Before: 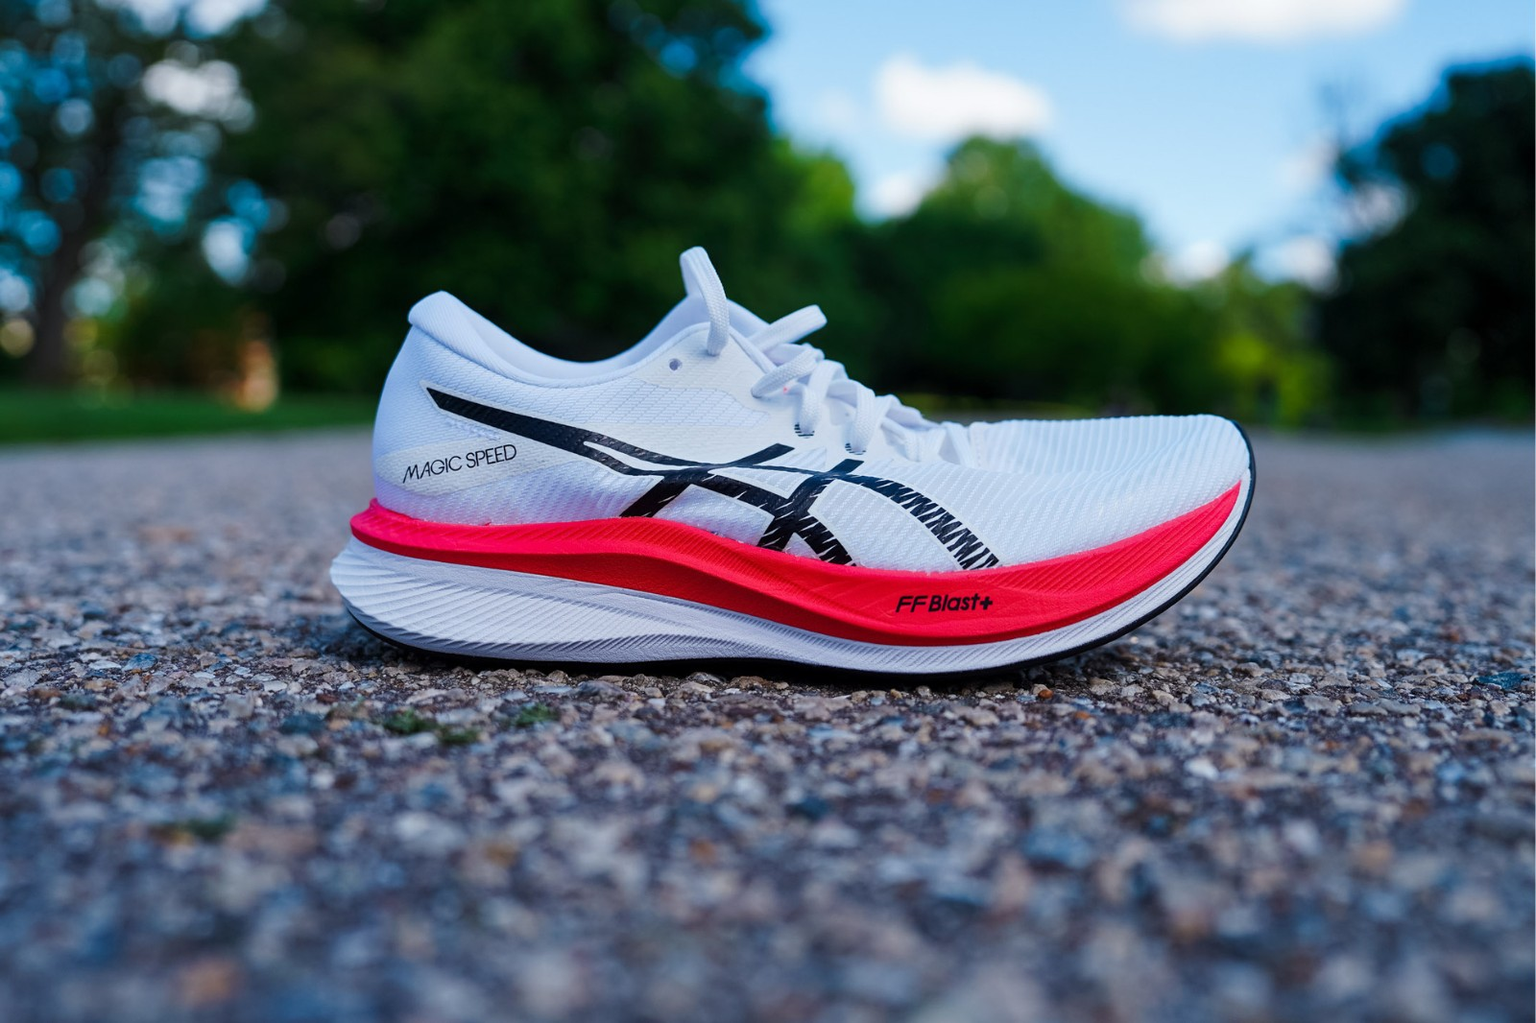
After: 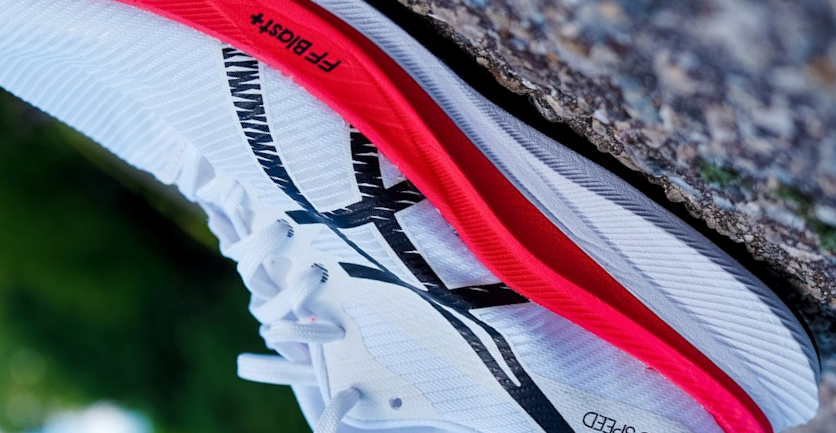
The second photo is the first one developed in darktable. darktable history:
crop and rotate: angle 147.35°, left 9.093%, top 15.603%, right 4.585%, bottom 17.179%
local contrast: highlights 106%, shadows 100%, detail 119%, midtone range 0.2
